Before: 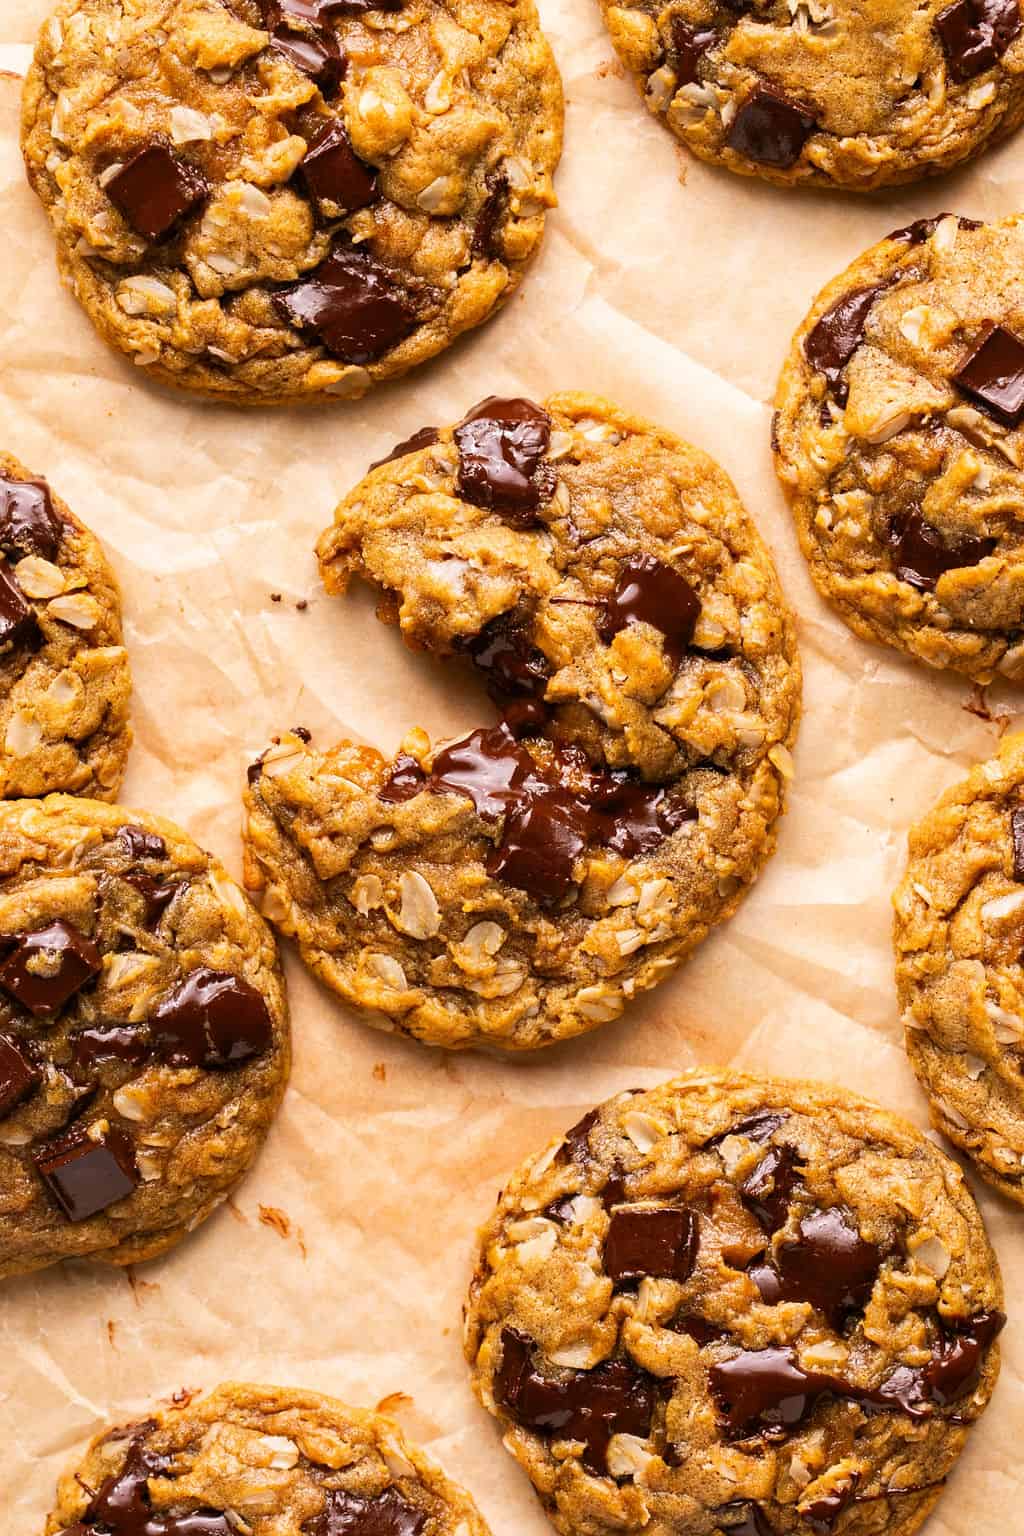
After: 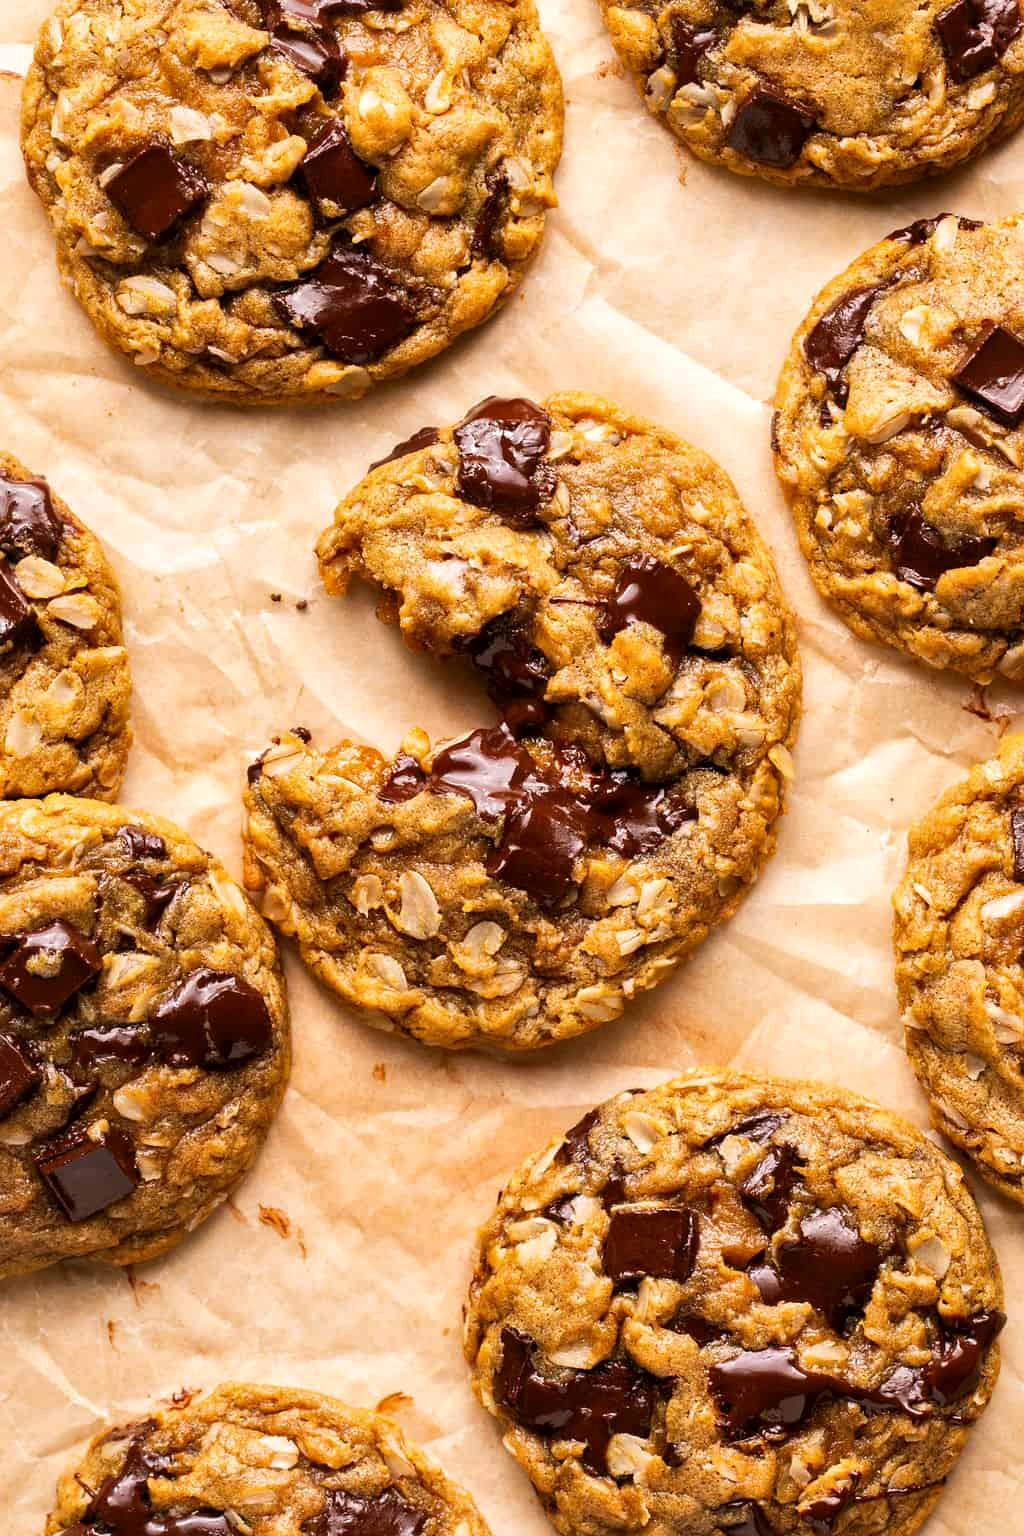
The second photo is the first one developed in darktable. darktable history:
local contrast: mode bilateral grid, contrast 19, coarseness 50, detail 132%, midtone range 0.2
